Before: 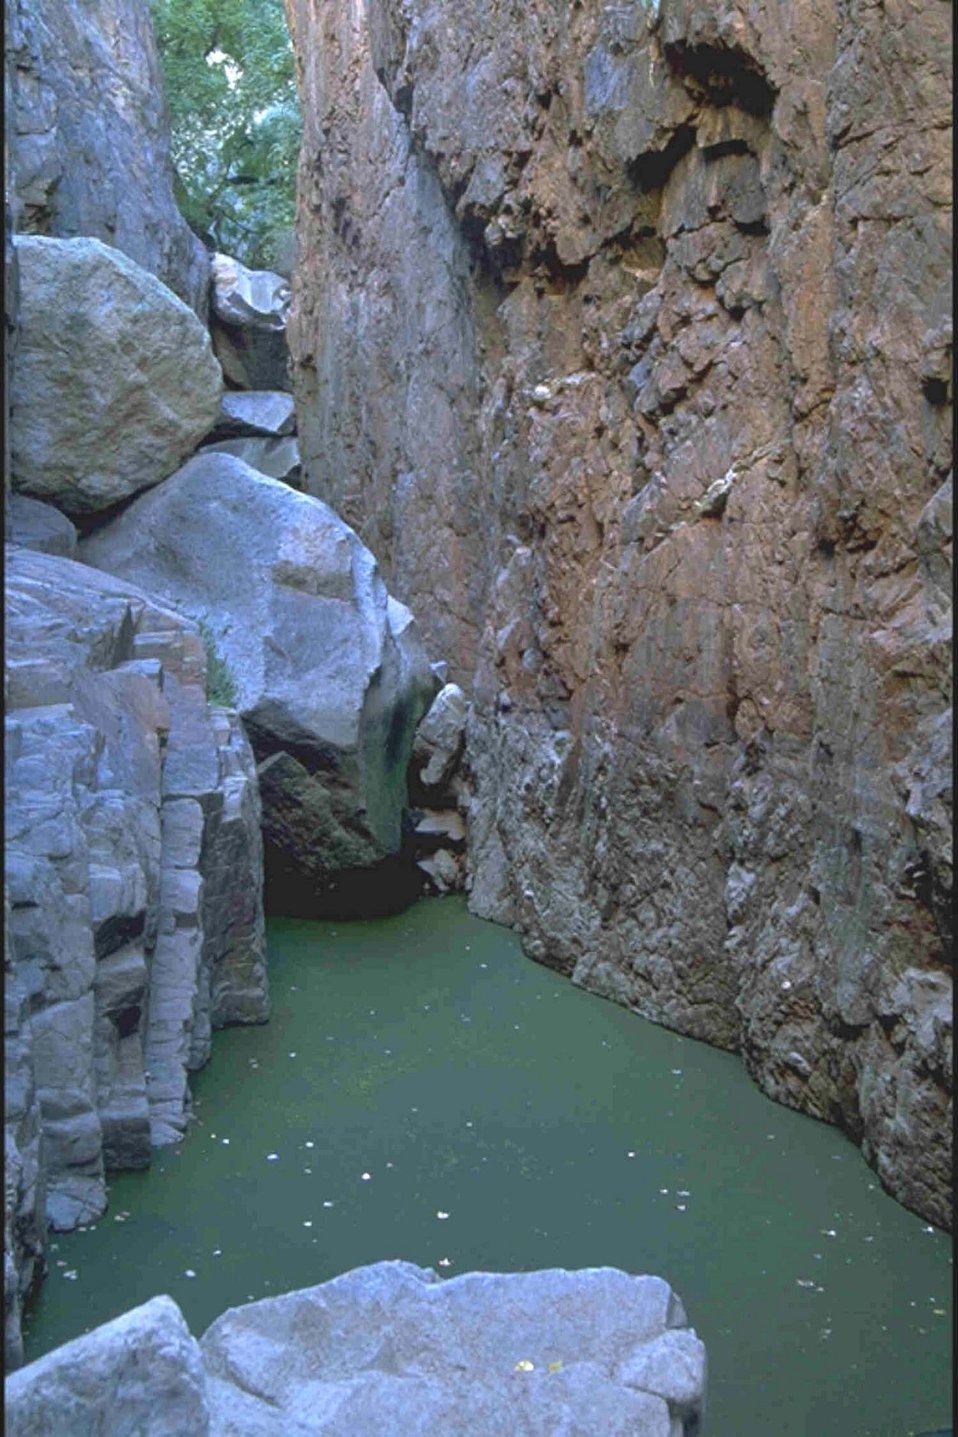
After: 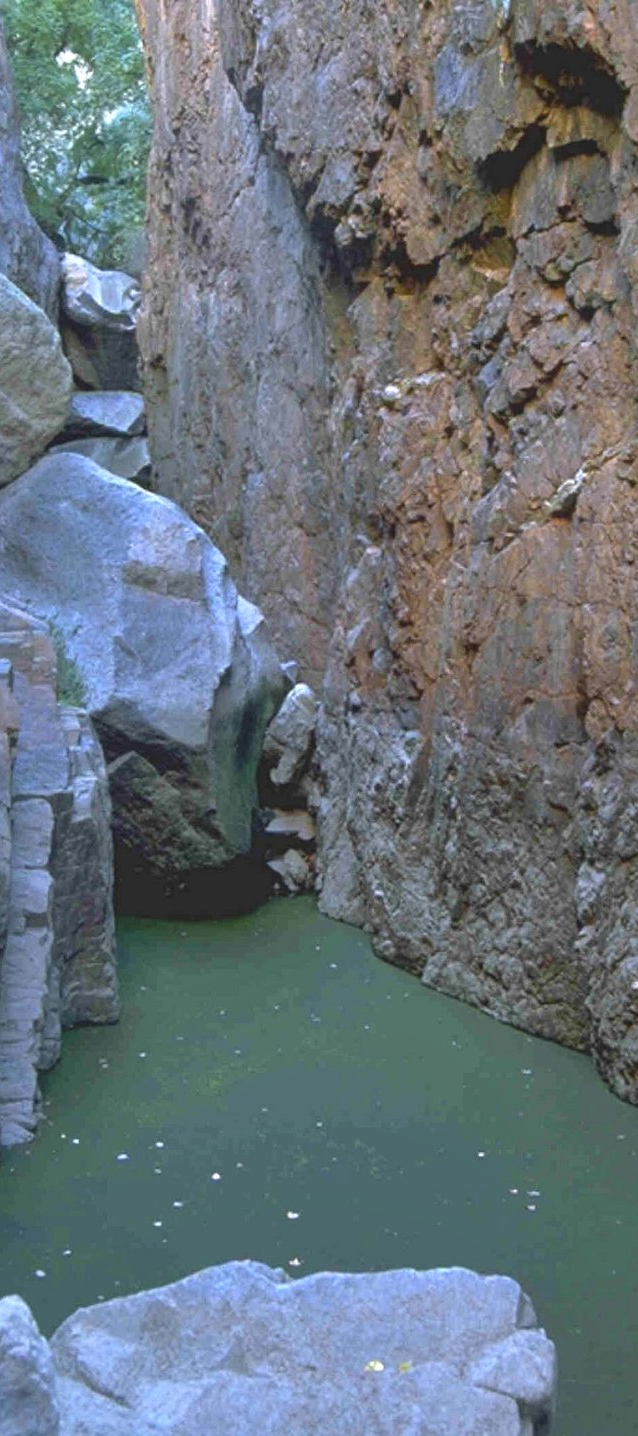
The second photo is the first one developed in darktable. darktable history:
crop and rotate: left 15.754%, right 17.579%
exposure: black level correction -0.003, exposure 0.04 EV, compensate highlight preservation false
shadows and highlights: shadows 49, highlights -41, soften with gaussian
color zones: curves: ch0 [(0.224, 0.526) (0.75, 0.5)]; ch1 [(0.055, 0.526) (0.224, 0.761) (0.377, 0.526) (0.75, 0.5)]
